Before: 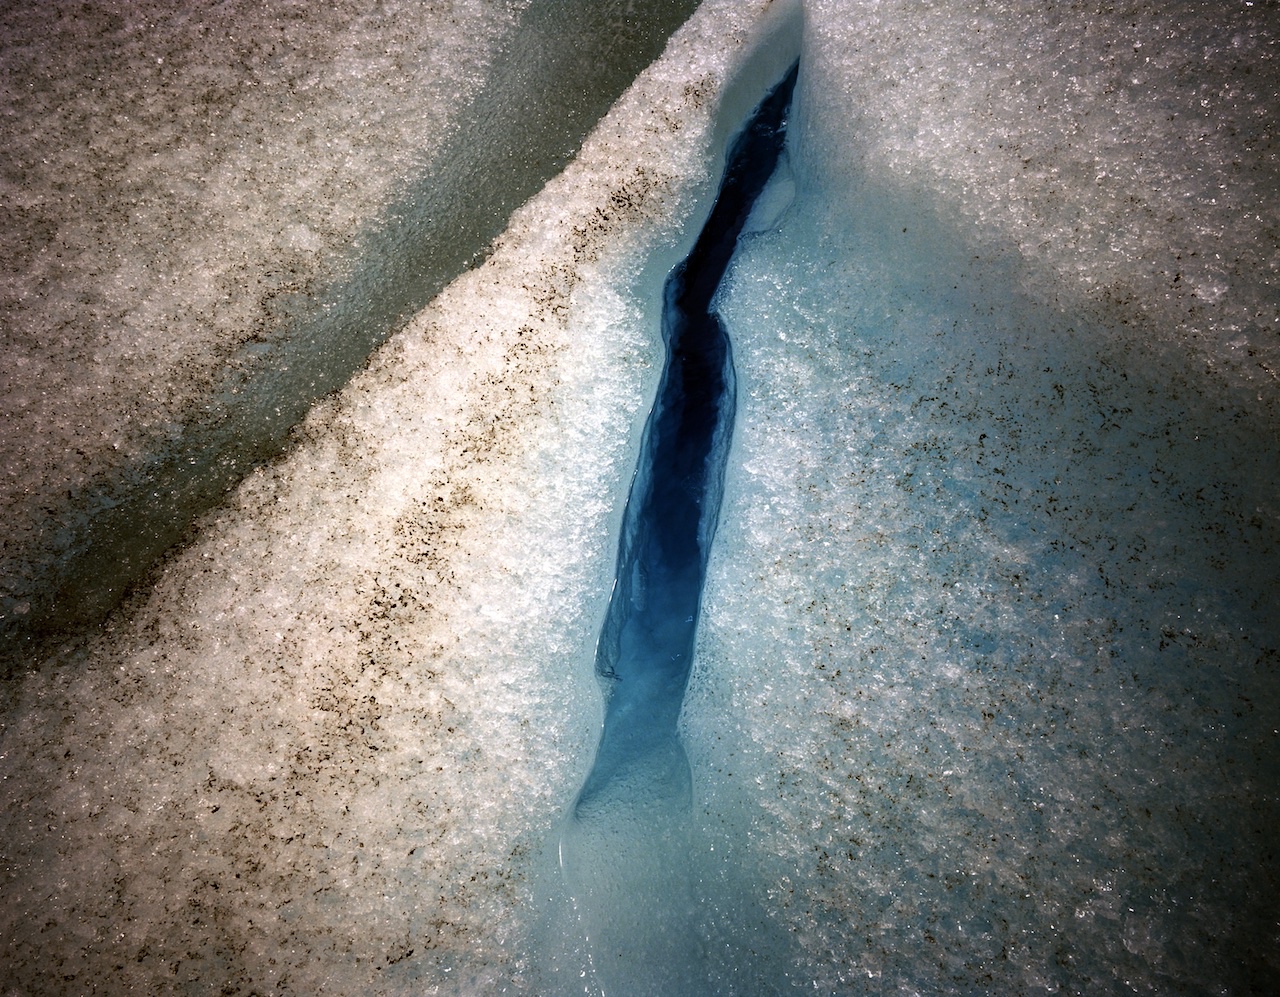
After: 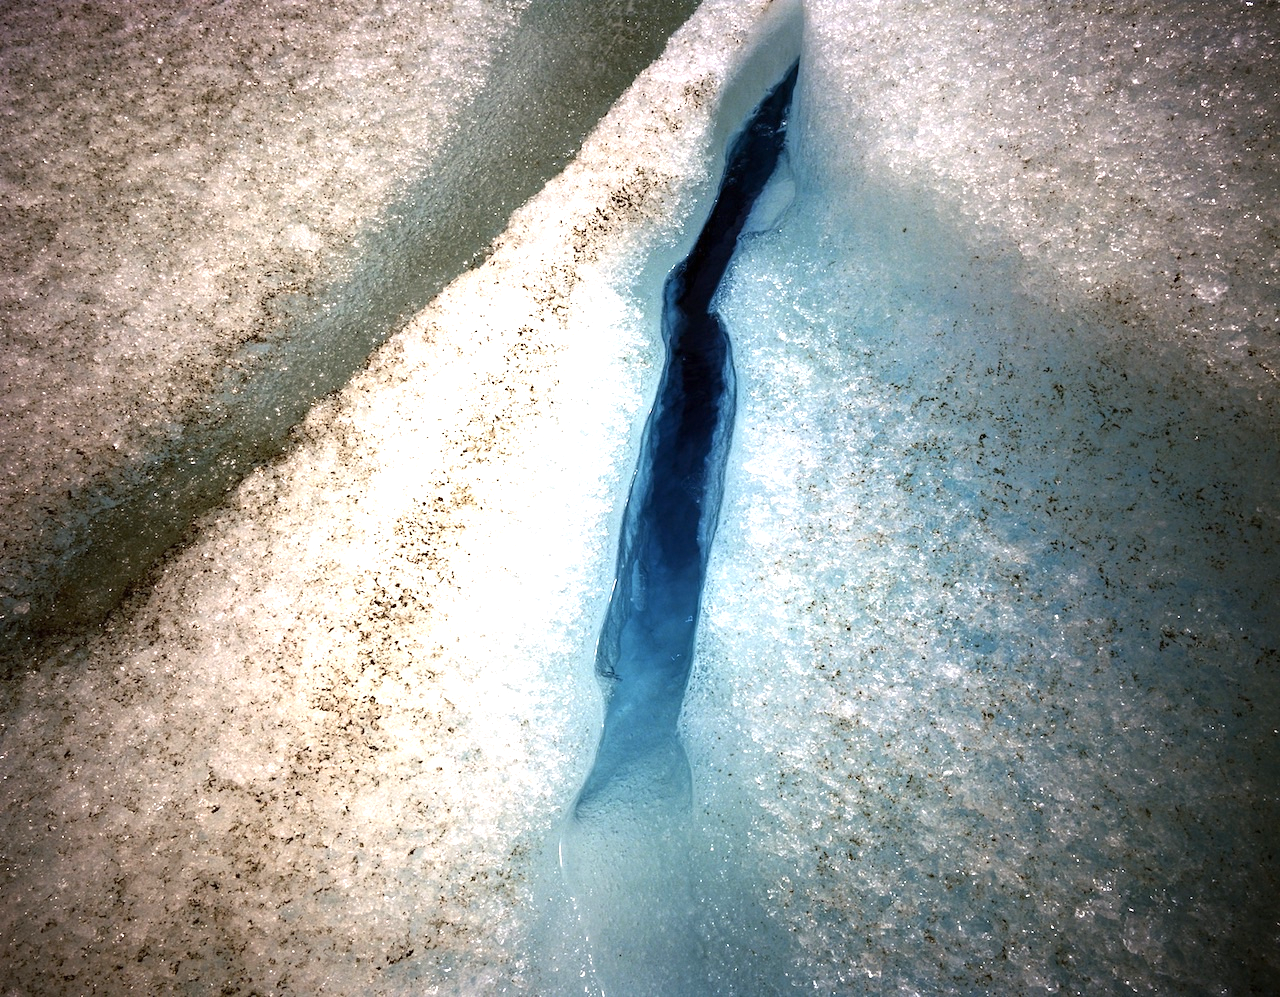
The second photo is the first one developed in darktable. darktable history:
exposure: black level correction 0, exposure 0.855 EV, compensate highlight preservation false
